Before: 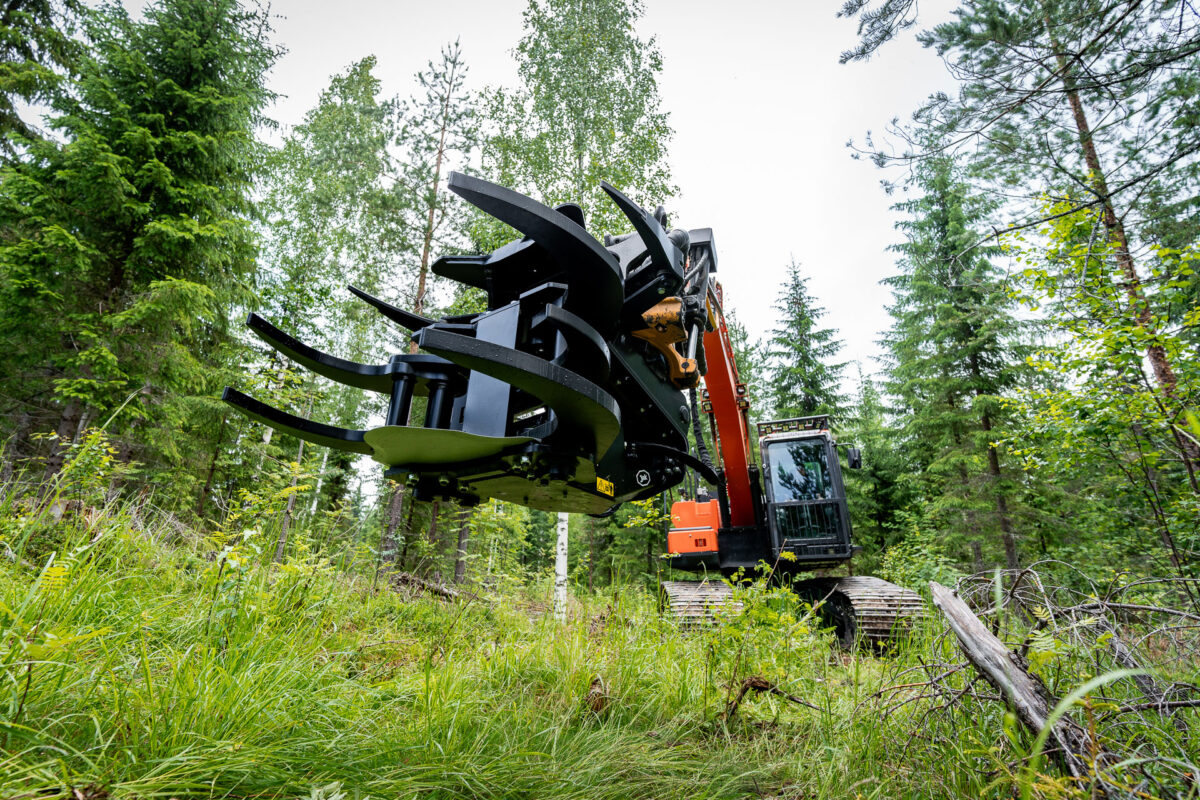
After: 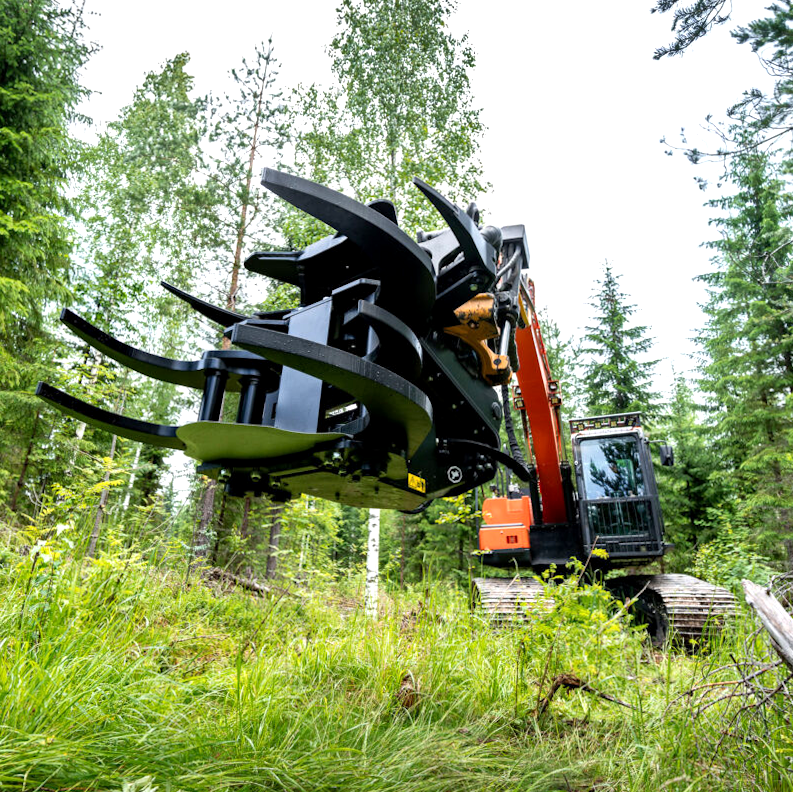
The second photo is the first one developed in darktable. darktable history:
exposure: black level correction 0.001, exposure 0.5 EV, compensate exposure bias true, compensate highlight preservation false
crop and rotate: left 15.055%, right 18.278%
rotate and perspective: rotation 0.192°, lens shift (horizontal) -0.015, crop left 0.005, crop right 0.996, crop top 0.006, crop bottom 0.99
shadows and highlights: shadows 20.91, highlights -35.45, soften with gaussian
